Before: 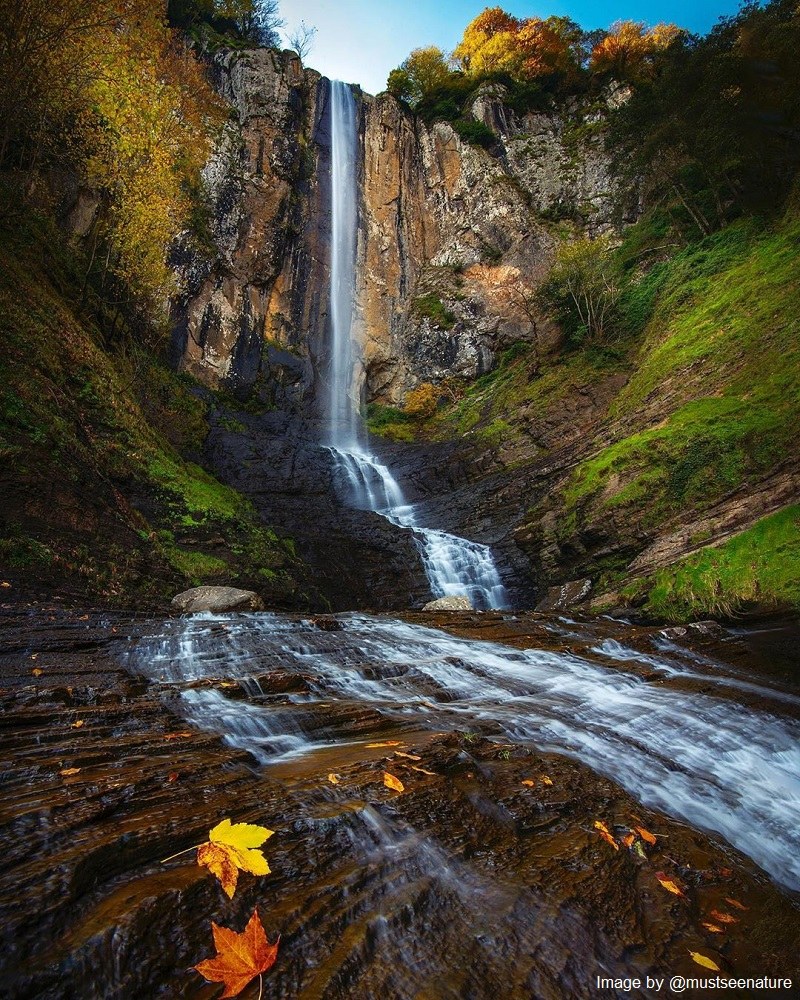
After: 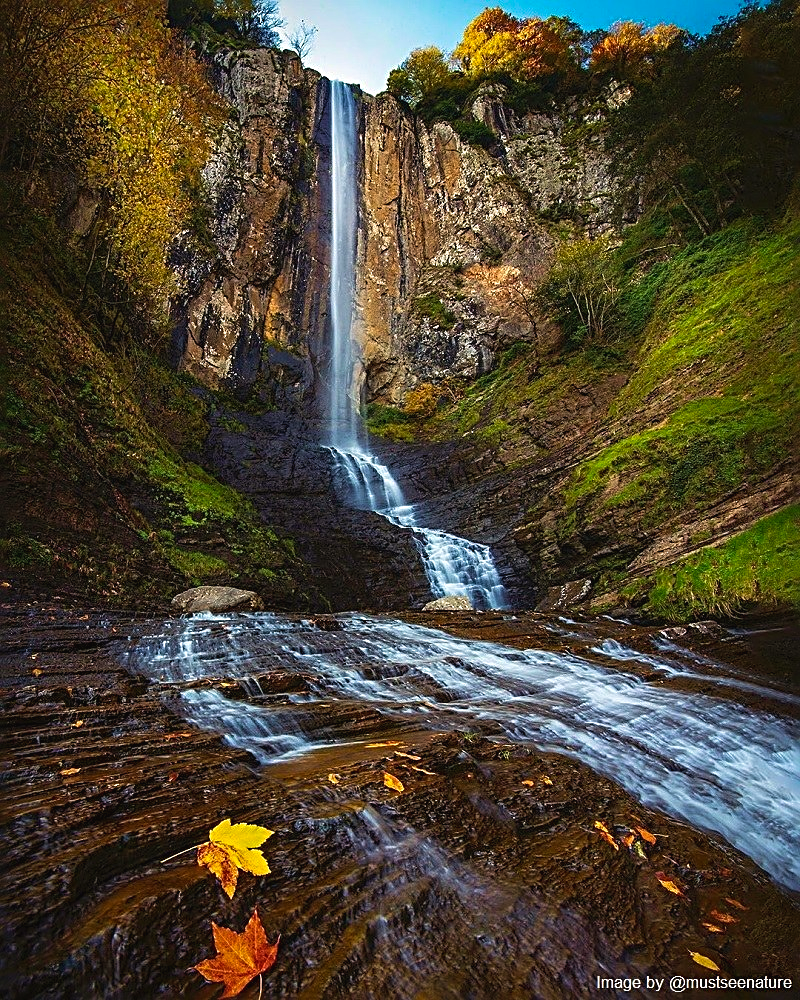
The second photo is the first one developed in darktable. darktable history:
sharpen: radius 2.676, amount 0.669
velvia: on, module defaults
color balance rgb: shadows lift › chroma 2%, shadows lift › hue 50°, power › hue 60°, highlights gain › chroma 1%, highlights gain › hue 60°, global offset › luminance 0.25%, global vibrance 30%
